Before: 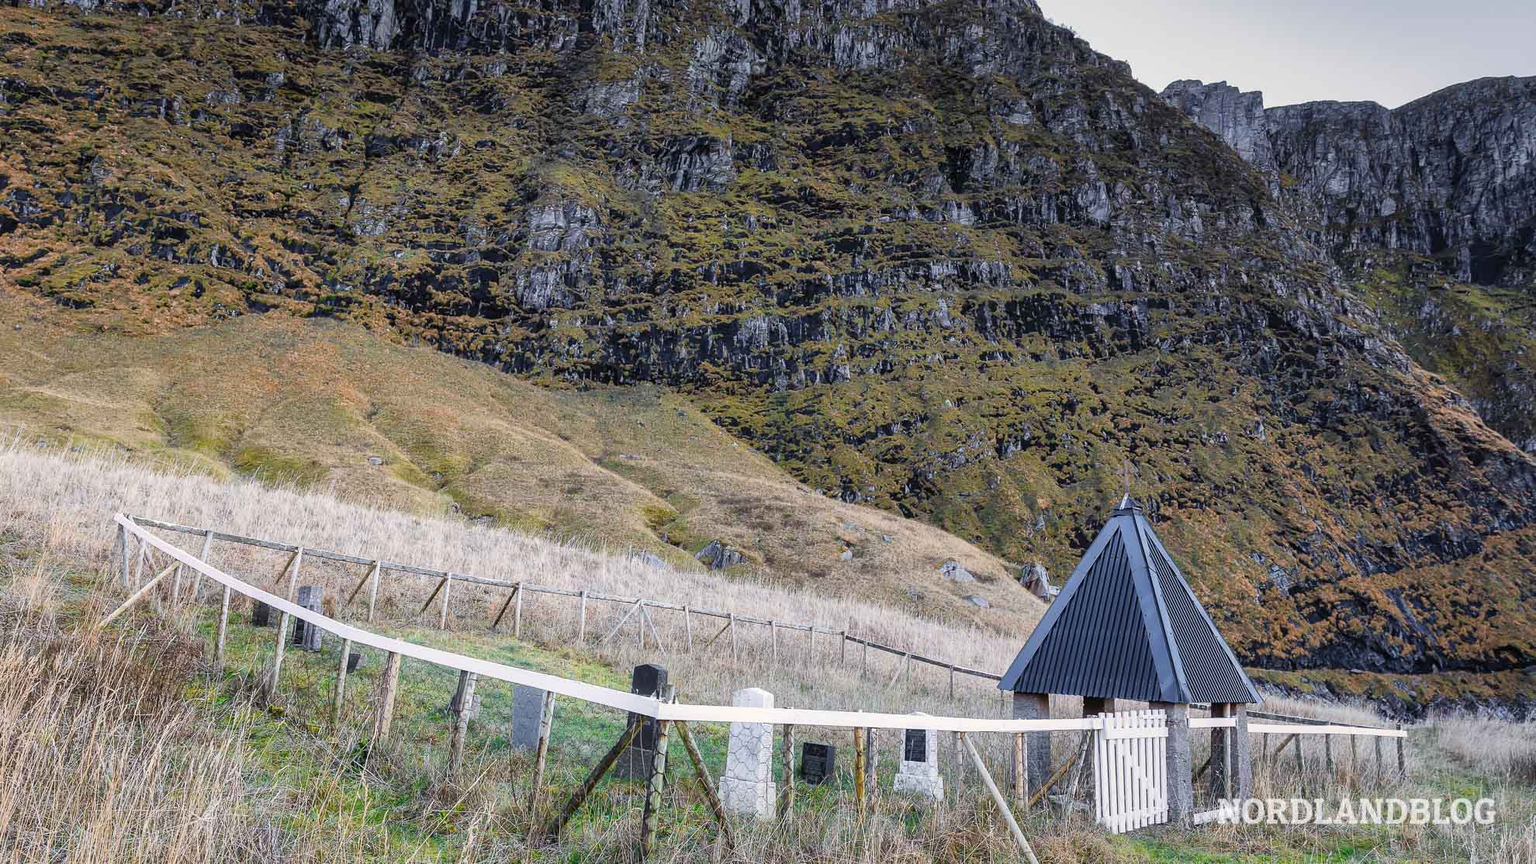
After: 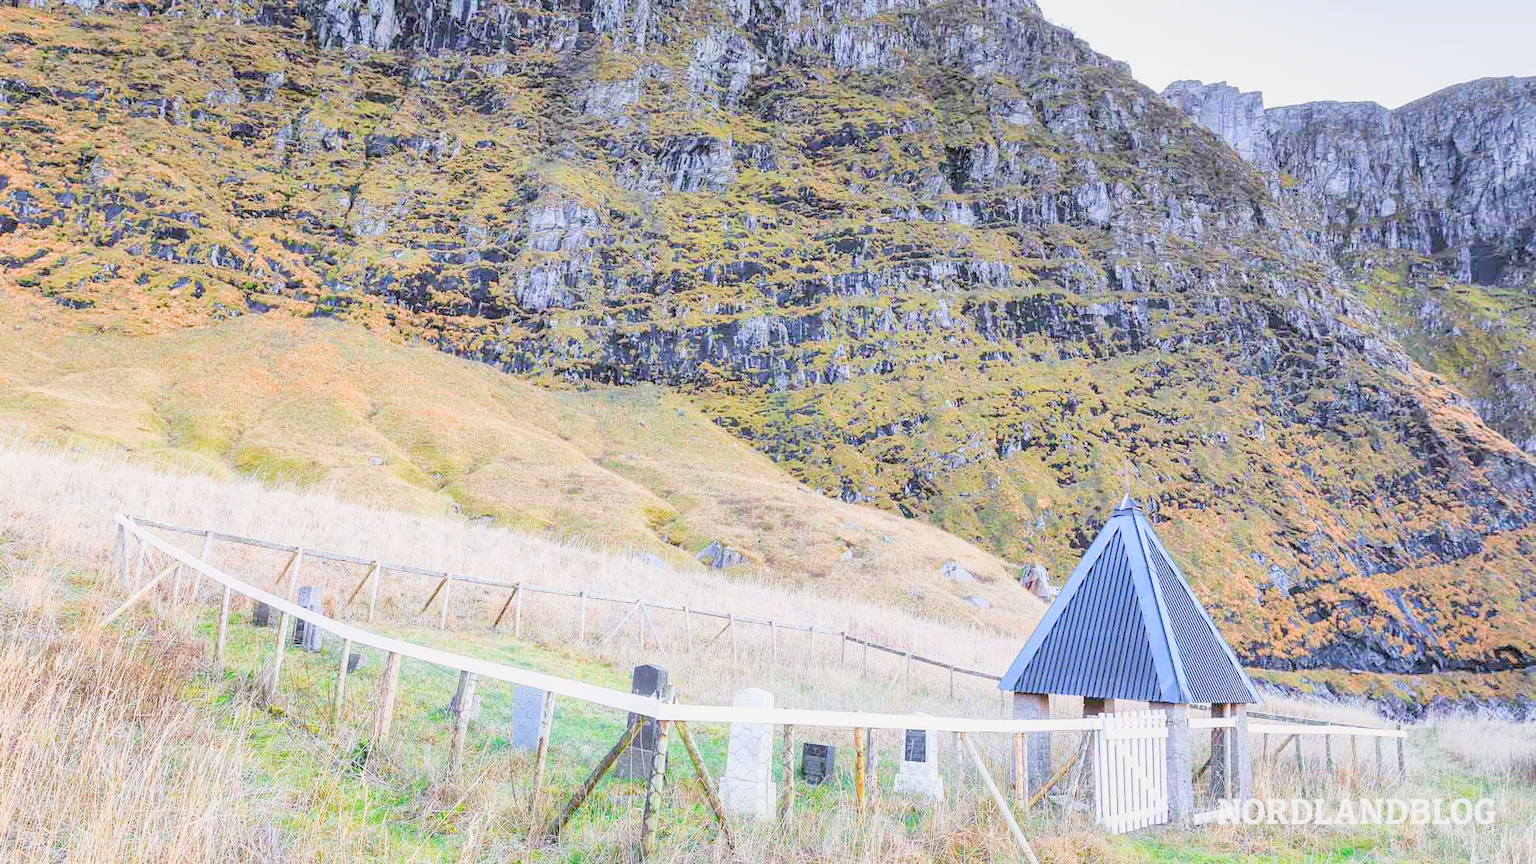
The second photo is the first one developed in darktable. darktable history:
filmic rgb: middle gray luminance 2.67%, black relative exposure -9.9 EV, white relative exposure 7 EV, dynamic range scaling 9.9%, target black luminance 0%, hardness 3.17, latitude 43.67%, contrast 0.678, highlights saturation mix 4.79%, shadows ↔ highlights balance 14.03%, add noise in highlights 0.002, preserve chrominance luminance Y, color science v3 (2019), use custom middle-gray values true, contrast in highlights soft
